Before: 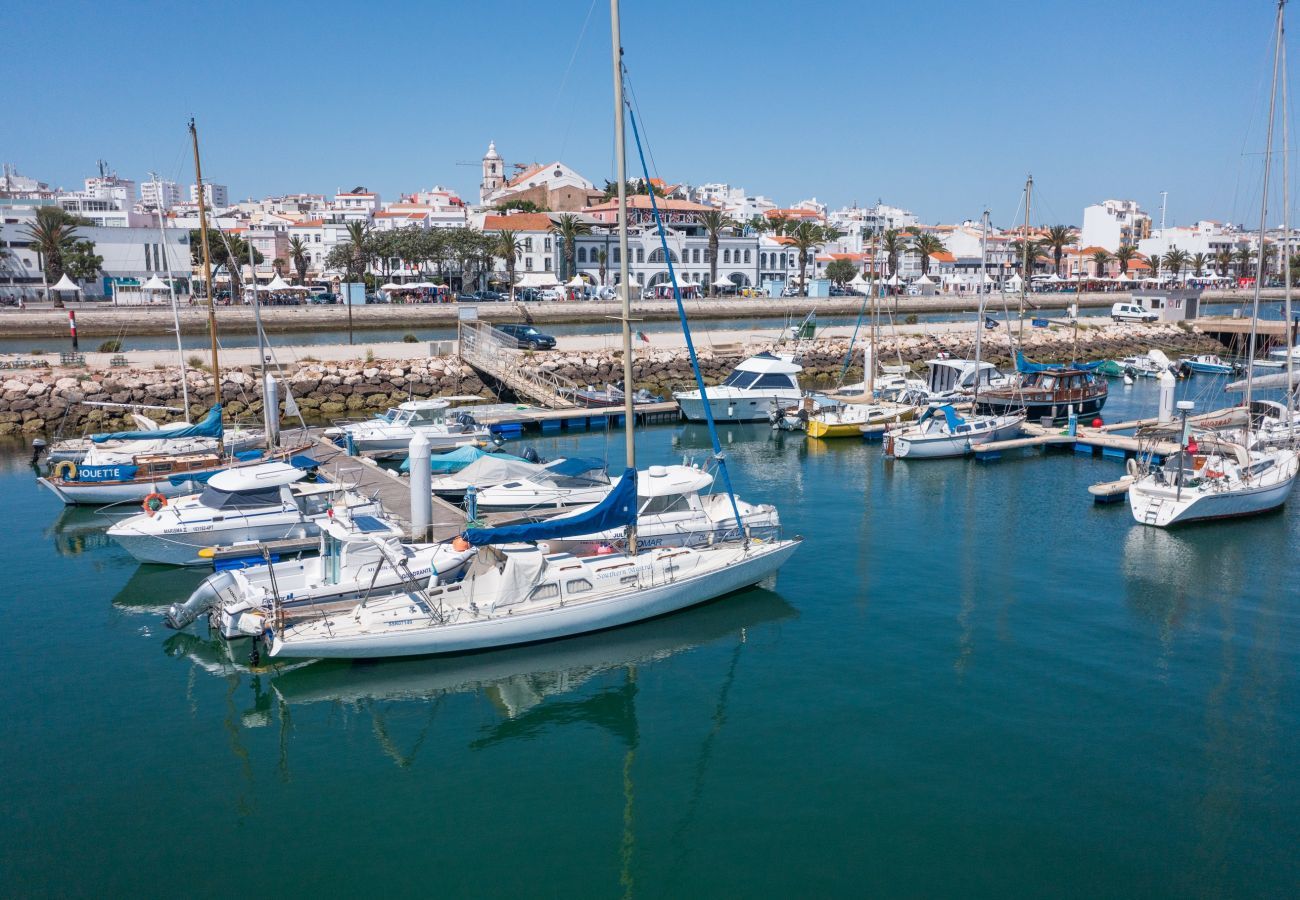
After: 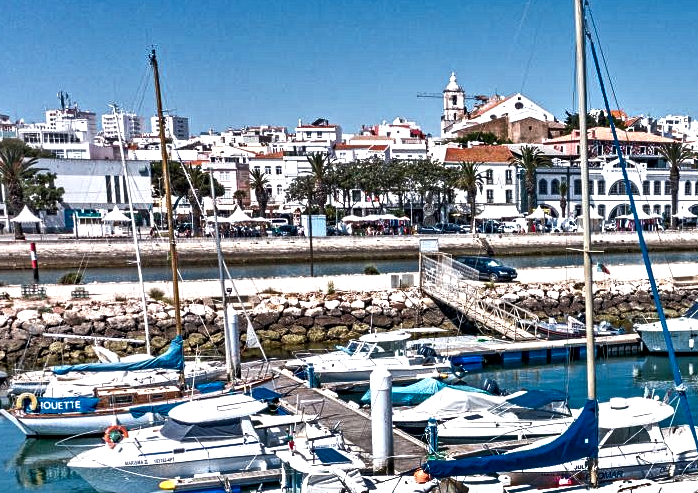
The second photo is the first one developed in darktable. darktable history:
crop and rotate: left 3.04%, top 7.589%, right 43.221%, bottom 37.568%
shadows and highlights: shadows 20.86, highlights -82.32, soften with gaussian
contrast equalizer: octaves 7, y [[0.5, 0.542, 0.583, 0.625, 0.667, 0.708], [0.5 ×6], [0.5 ×6], [0 ×6], [0 ×6]]
exposure: black level correction 0.001, exposure 0.499 EV, compensate highlight preservation false
